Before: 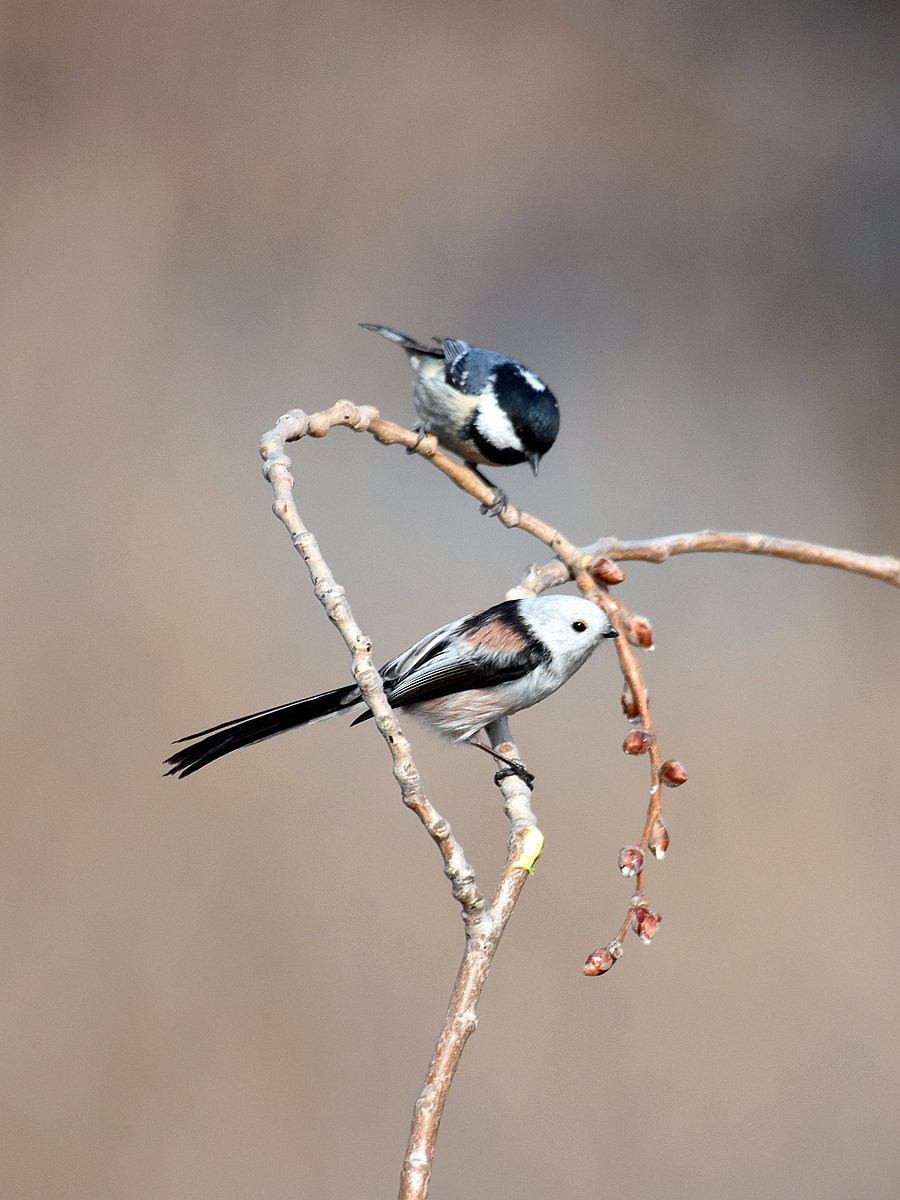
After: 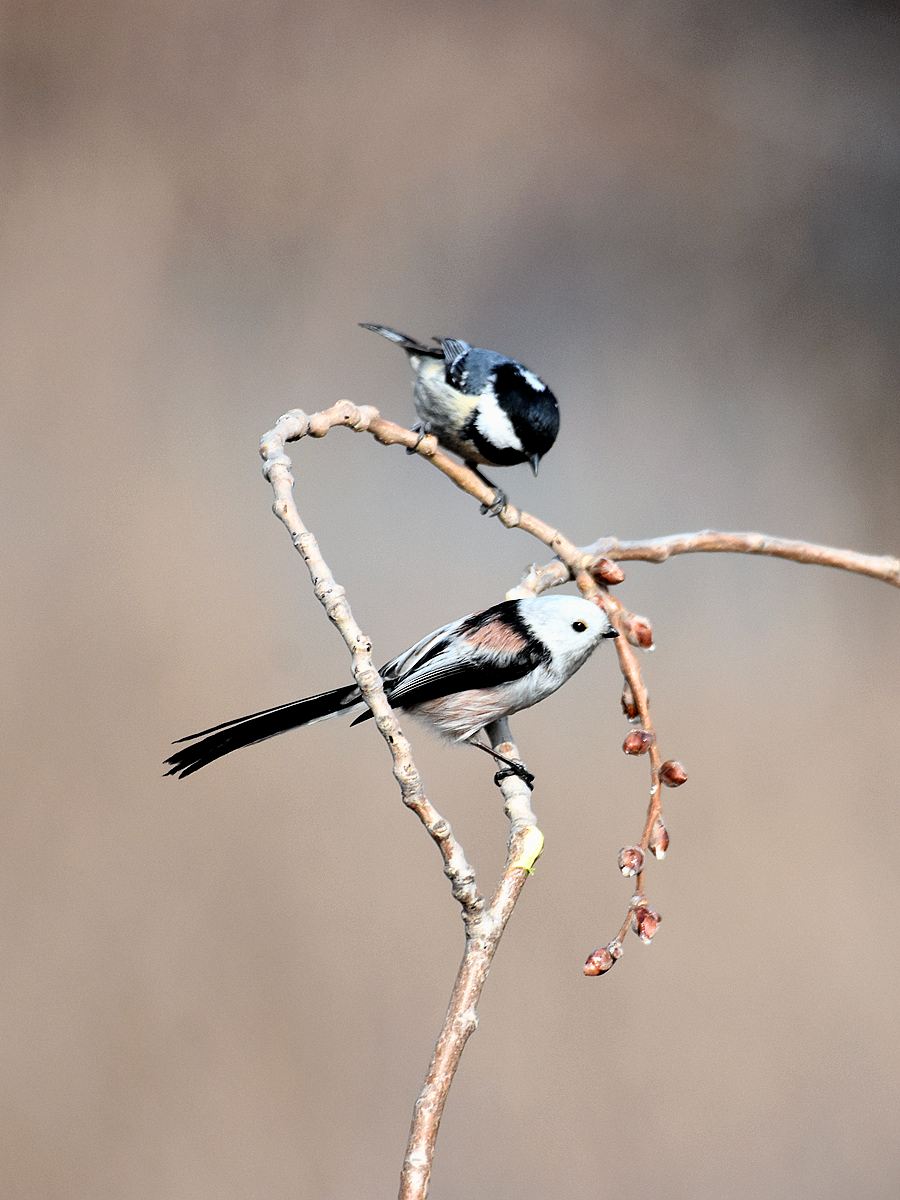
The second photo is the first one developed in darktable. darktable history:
filmic rgb: middle gray luminance 8.86%, black relative exposure -6.35 EV, white relative exposure 2.71 EV, threshold 3.06 EV, target black luminance 0%, hardness 4.75, latitude 73.66%, contrast 1.331, shadows ↔ highlights balance 10.06%, color science v6 (2022), enable highlight reconstruction true
